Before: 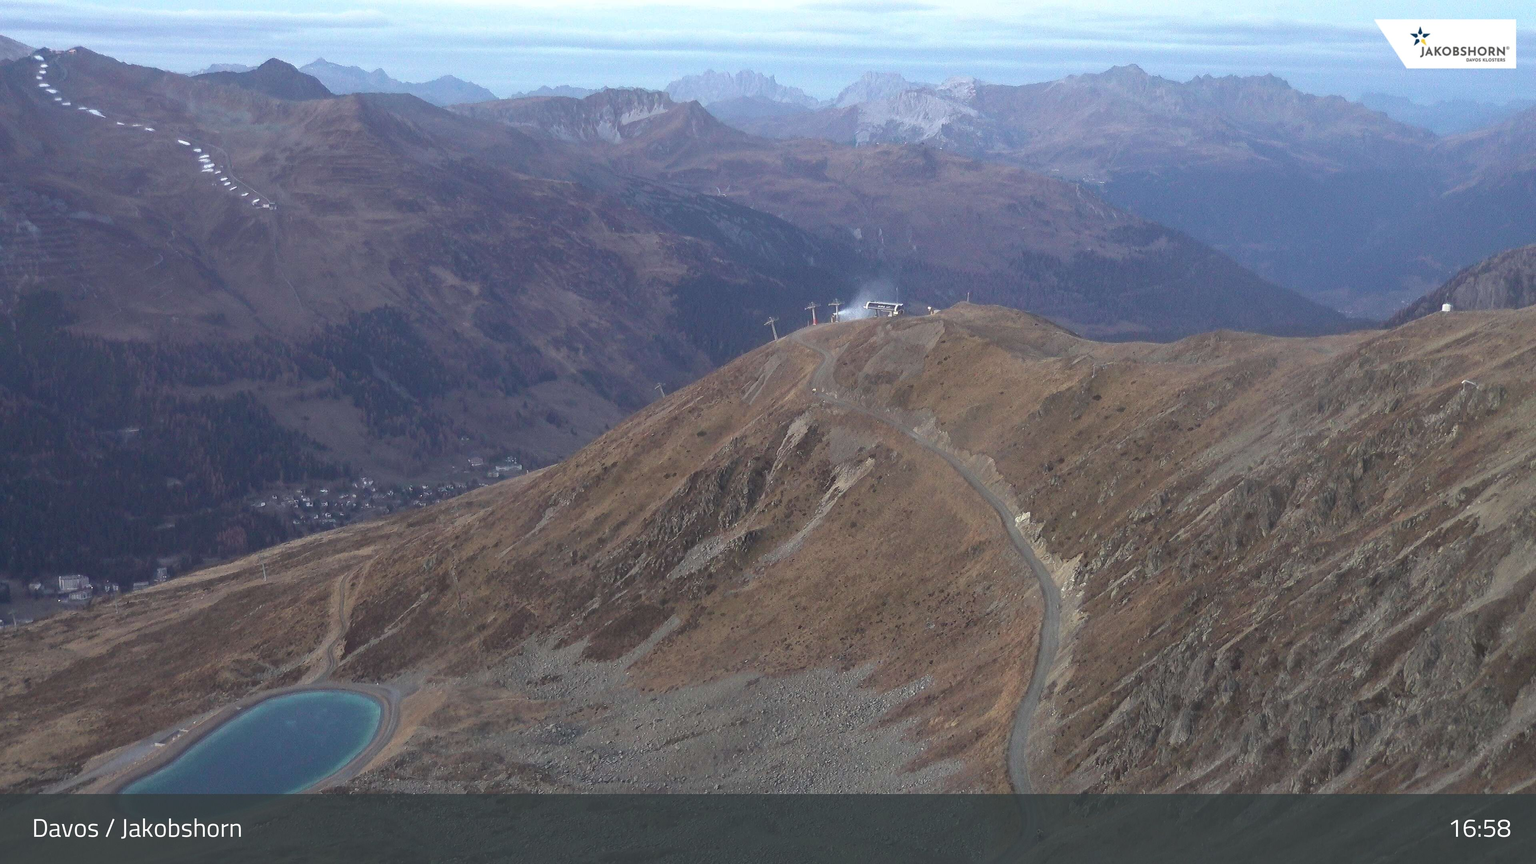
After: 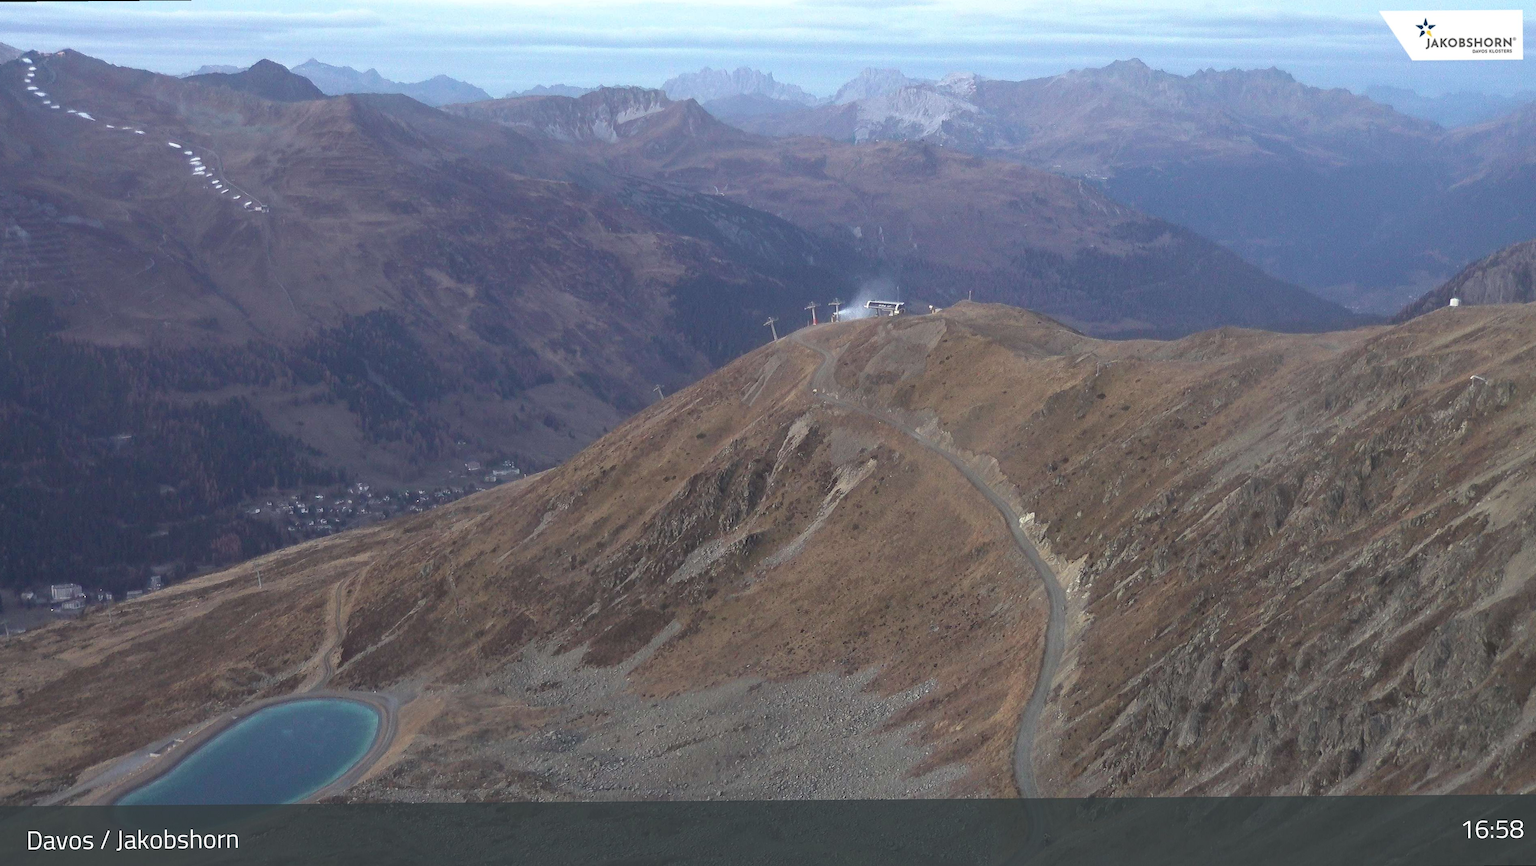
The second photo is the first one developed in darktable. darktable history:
rotate and perspective: rotation -0.45°, automatic cropping original format, crop left 0.008, crop right 0.992, crop top 0.012, crop bottom 0.988
